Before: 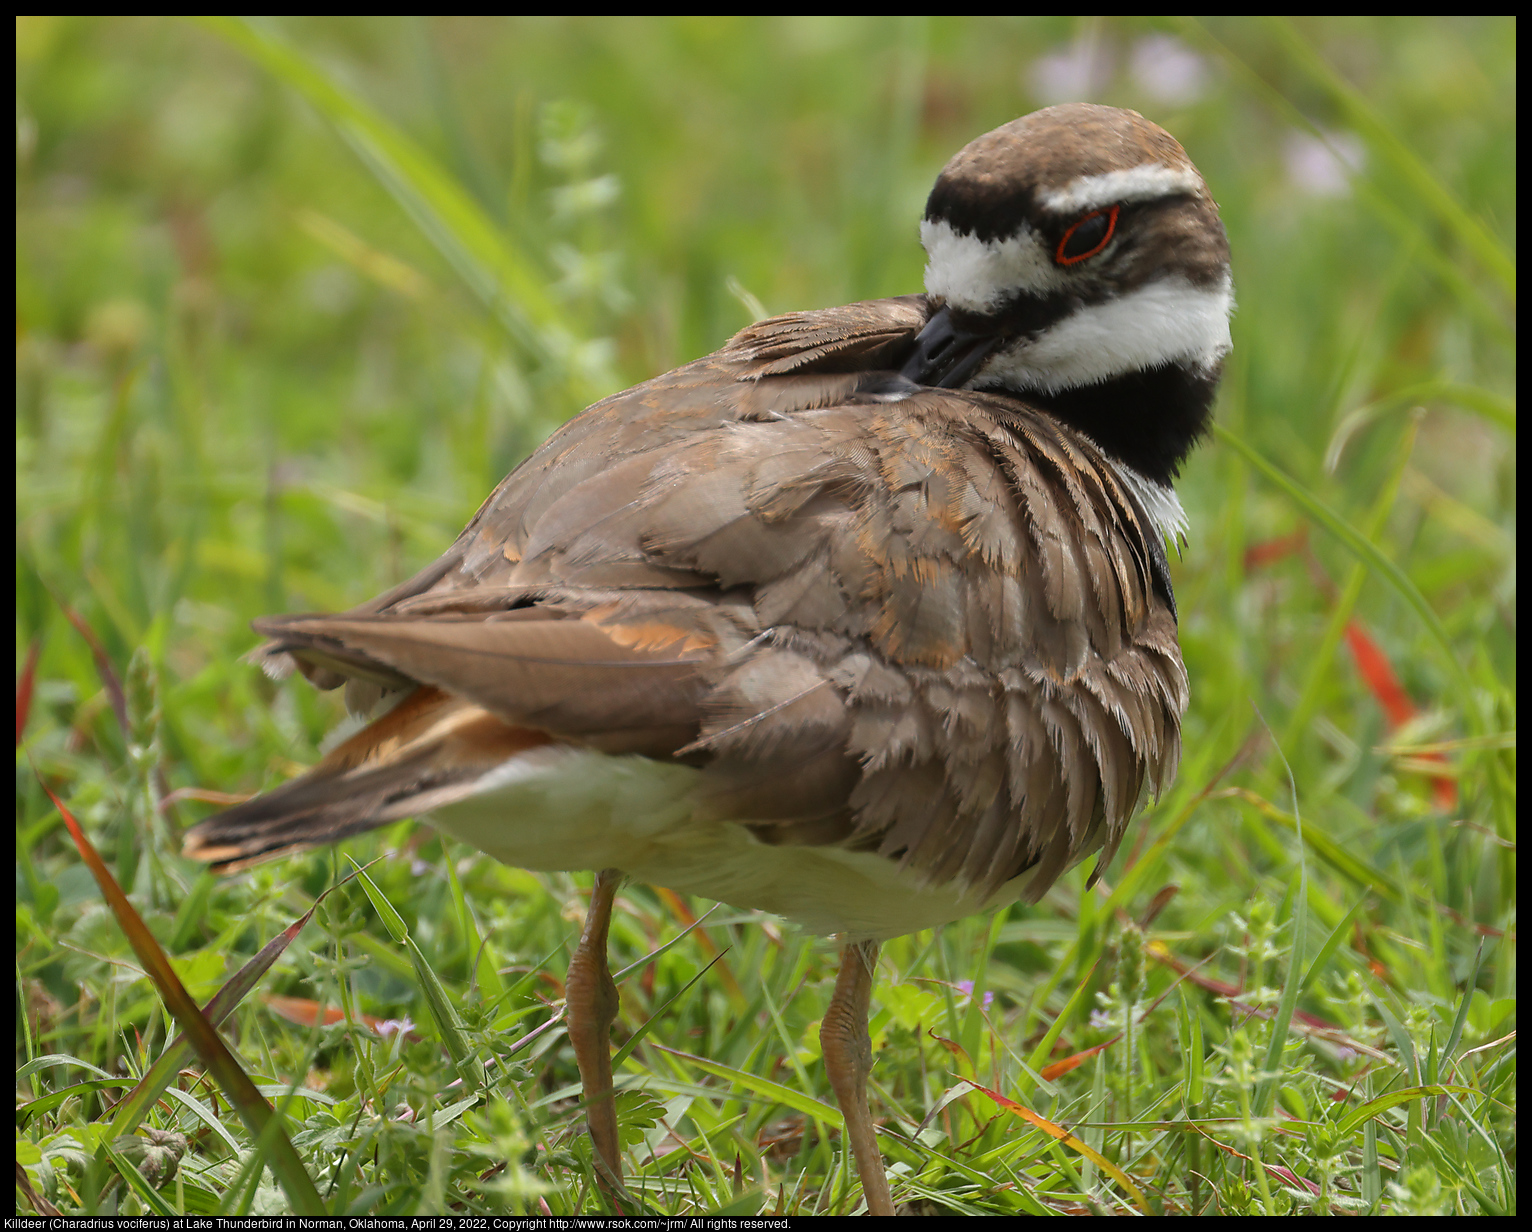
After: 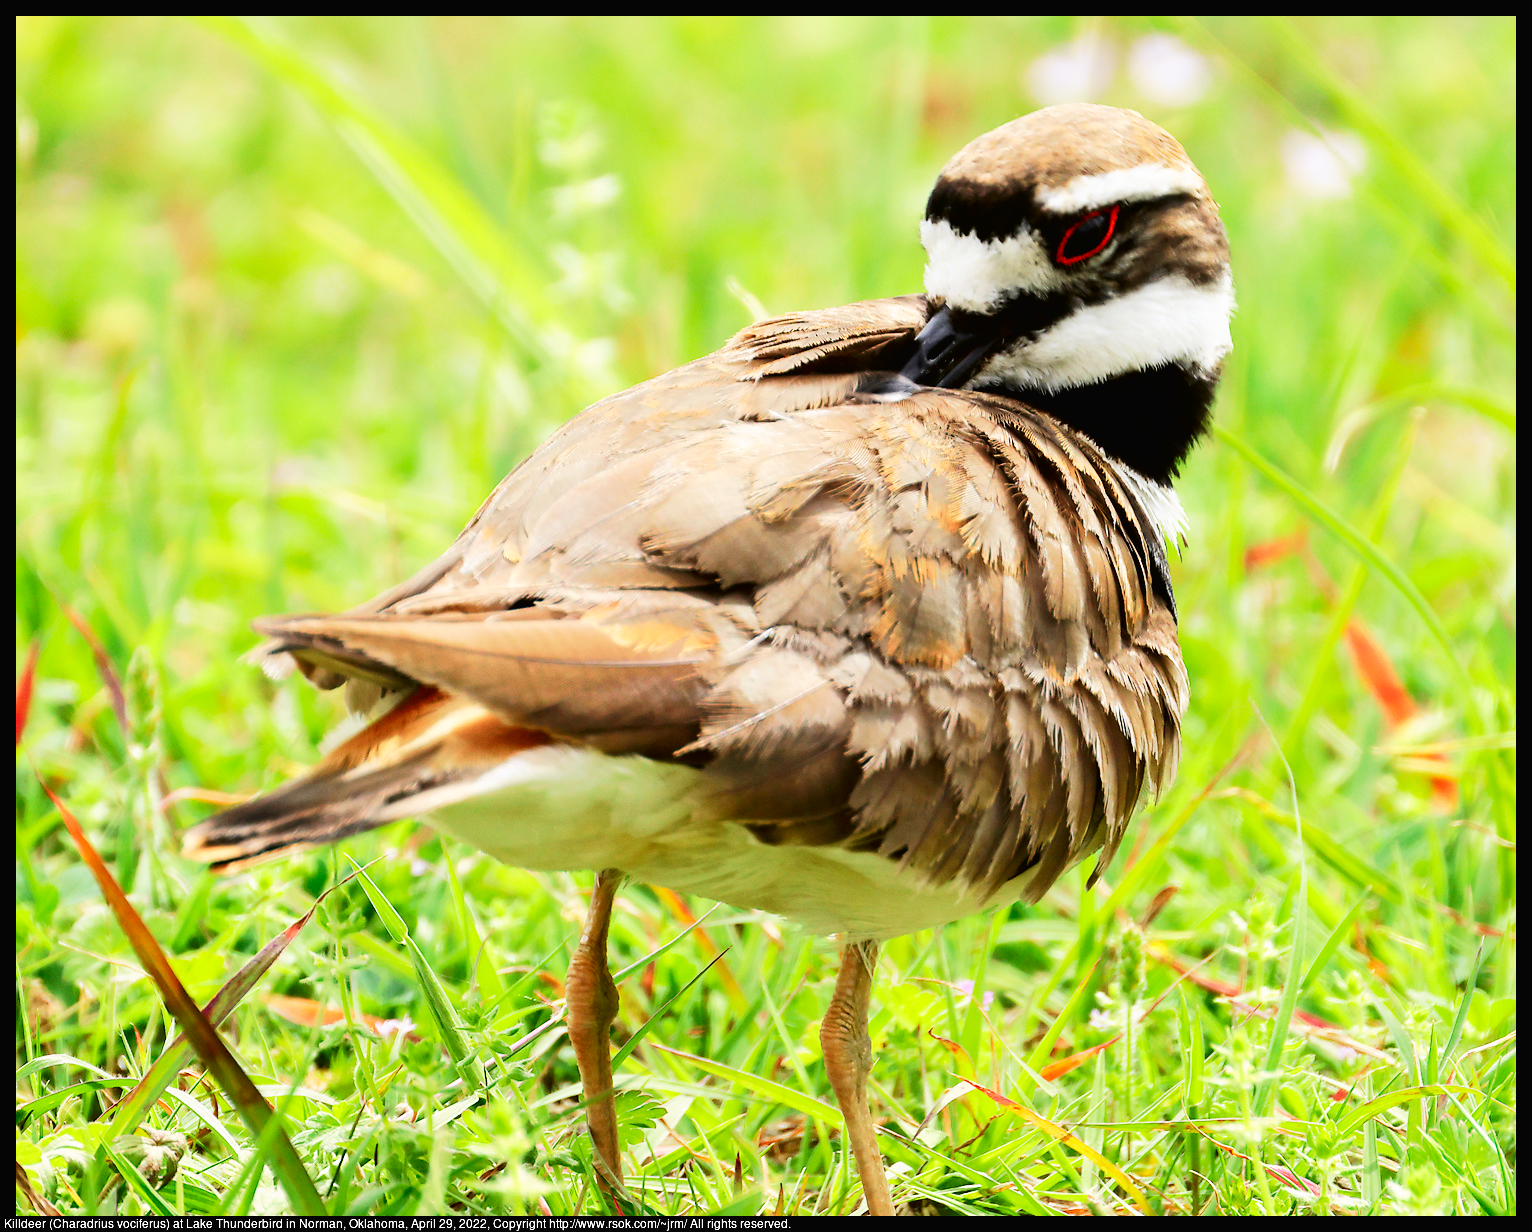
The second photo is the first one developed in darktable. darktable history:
base curve: curves: ch0 [(0, 0) (0.007, 0.004) (0.027, 0.03) (0.046, 0.07) (0.207, 0.54) (0.442, 0.872) (0.673, 0.972) (1, 1)], preserve colors none
tone curve: curves: ch0 [(0, 0.013) (0.054, 0.018) (0.205, 0.191) (0.289, 0.292) (0.39, 0.424) (0.493, 0.551) (0.666, 0.743) (0.795, 0.841) (1, 0.998)]; ch1 [(0, 0) (0.385, 0.343) (0.439, 0.415) (0.494, 0.495) (0.501, 0.501) (0.51, 0.509) (0.548, 0.554) (0.586, 0.601) (0.66, 0.687) (0.783, 0.804) (1, 1)]; ch2 [(0, 0) (0.304, 0.31) (0.403, 0.399) (0.441, 0.428) (0.47, 0.469) (0.498, 0.496) (0.524, 0.538) (0.566, 0.579) (0.633, 0.665) (0.7, 0.711) (1, 1)], color space Lab, independent channels, preserve colors none
